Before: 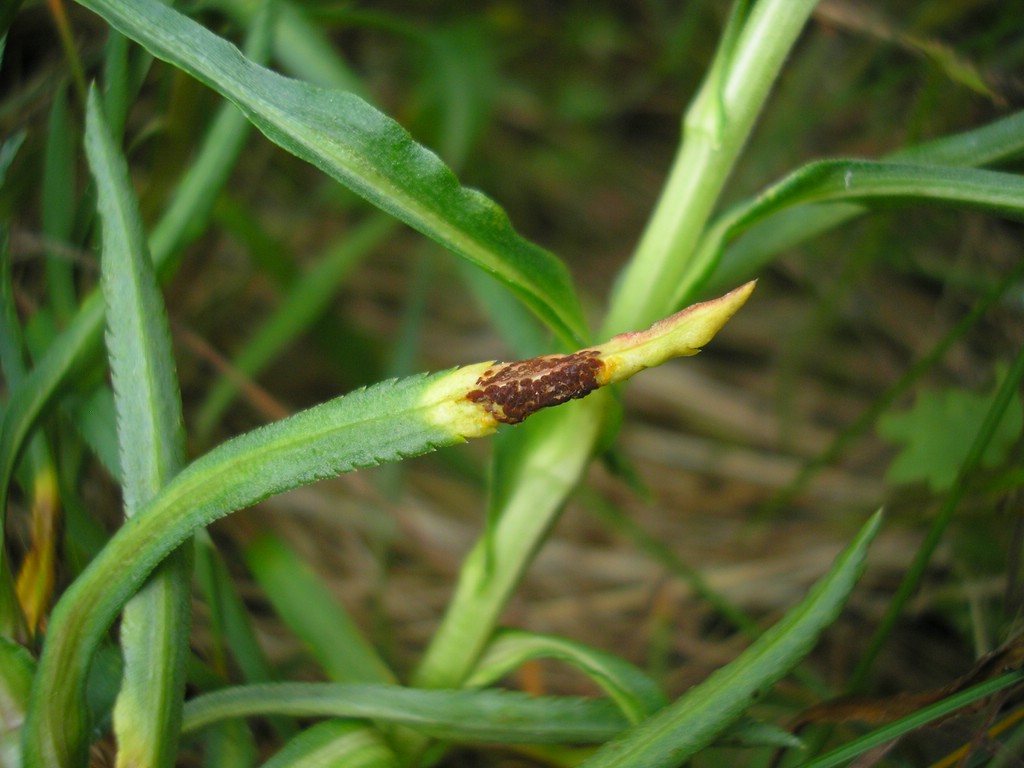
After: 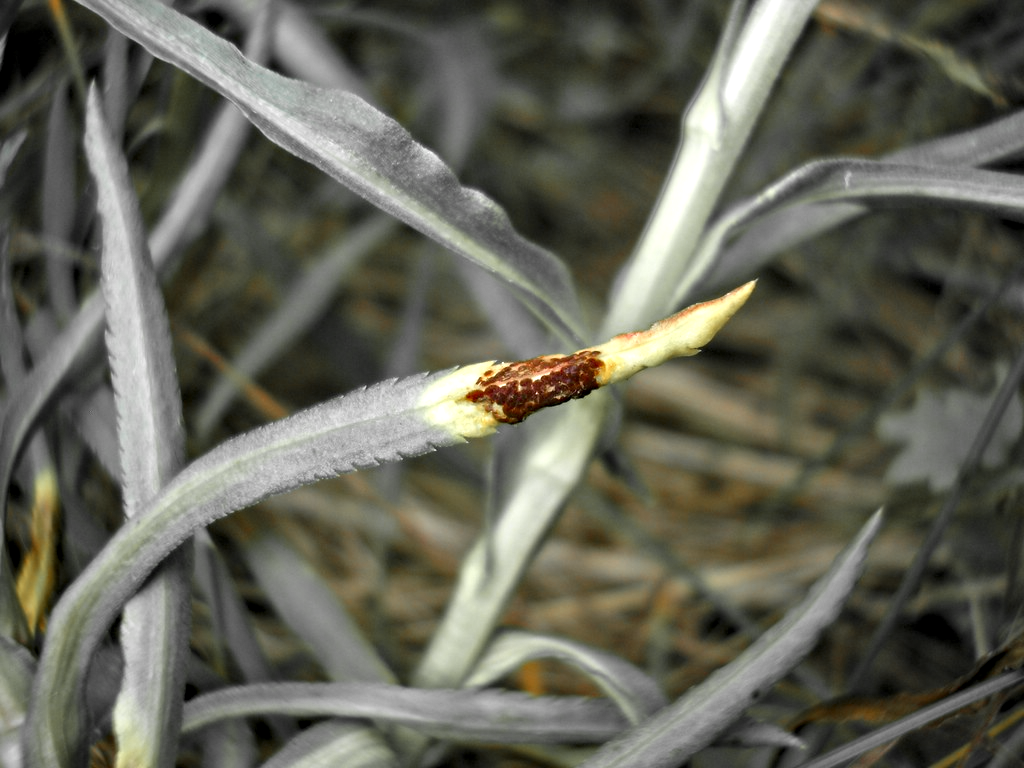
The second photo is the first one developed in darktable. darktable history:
color zones: curves: ch1 [(0, 0.679) (0.143, 0.647) (0.286, 0.261) (0.378, -0.011) (0.571, 0.396) (0.714, 0.399) (0.857, 0.406) (1, 0.679)]
exposure: exposure 0.2 EV, compensate highlight preservation false
contrast equalizer: y [[0.511, 0.558, 0.631, 0.632, 0.559, 0.512], [0.5 ×6], [0.507, 0.559, 0.627, 0.644, 0.647, 0.647], [0 ×6], [0 ×6]]
